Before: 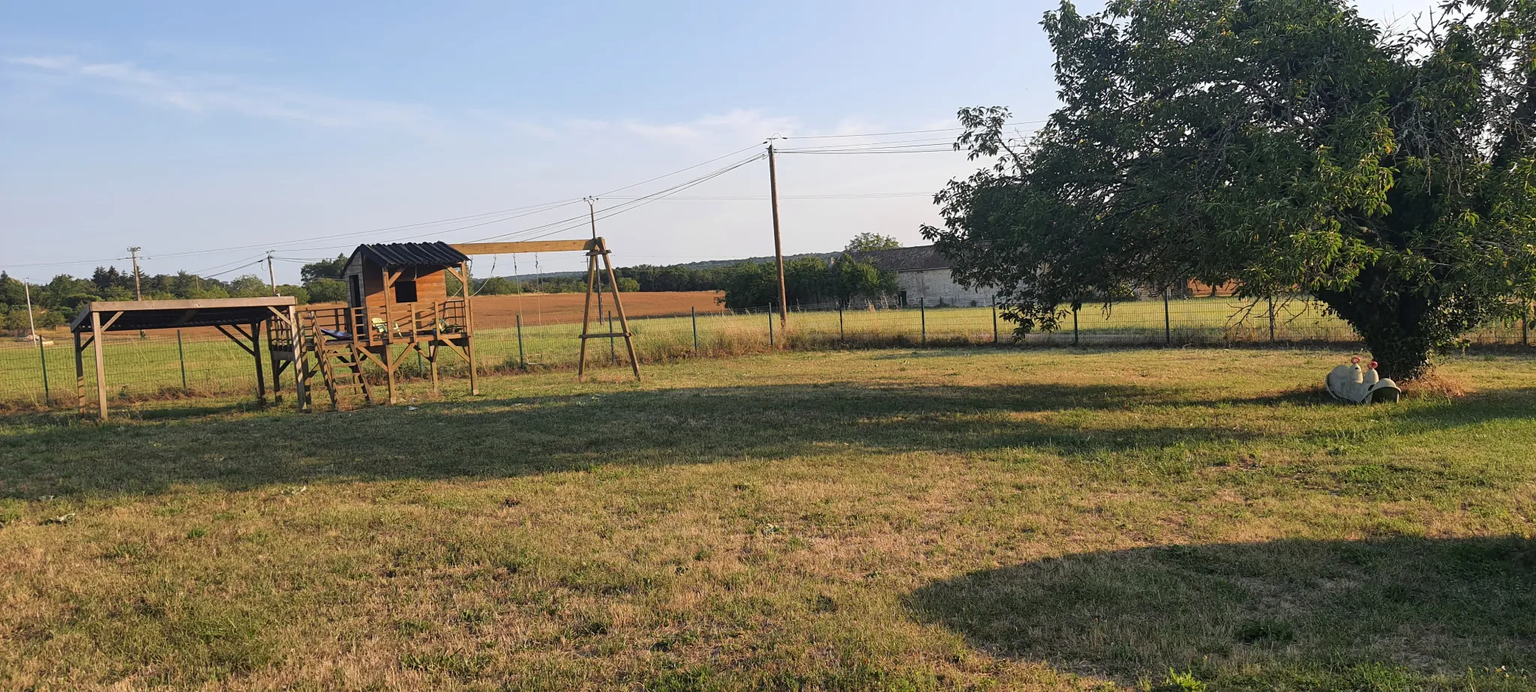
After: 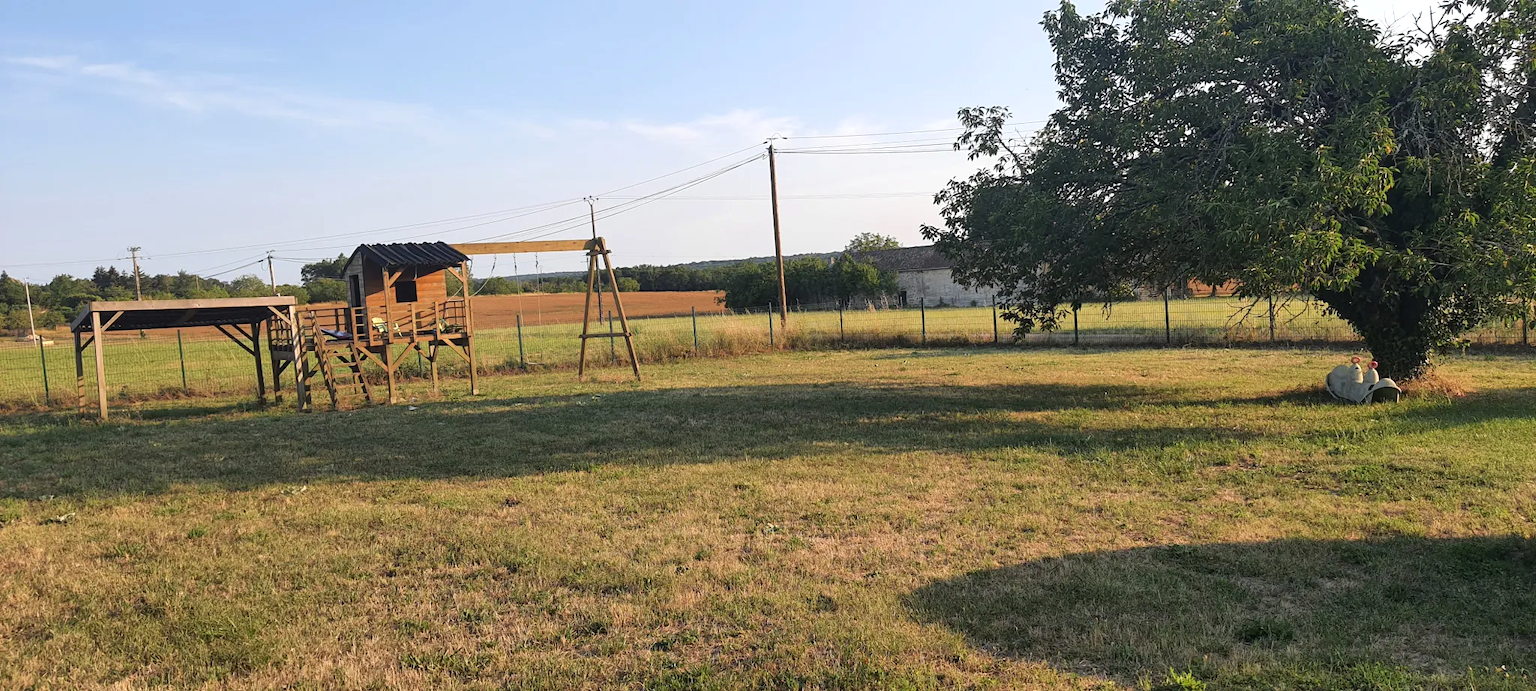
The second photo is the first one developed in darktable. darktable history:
exposure: exposure 0.205 EV, compensate exposure bias true, compensate highlight preservation false
